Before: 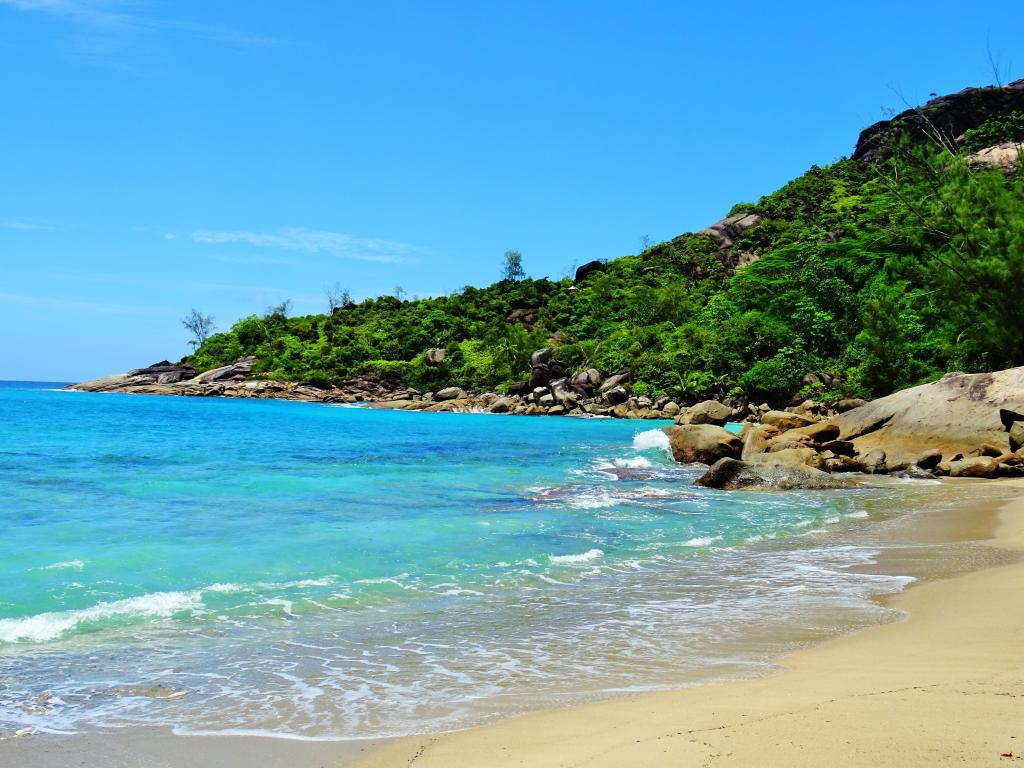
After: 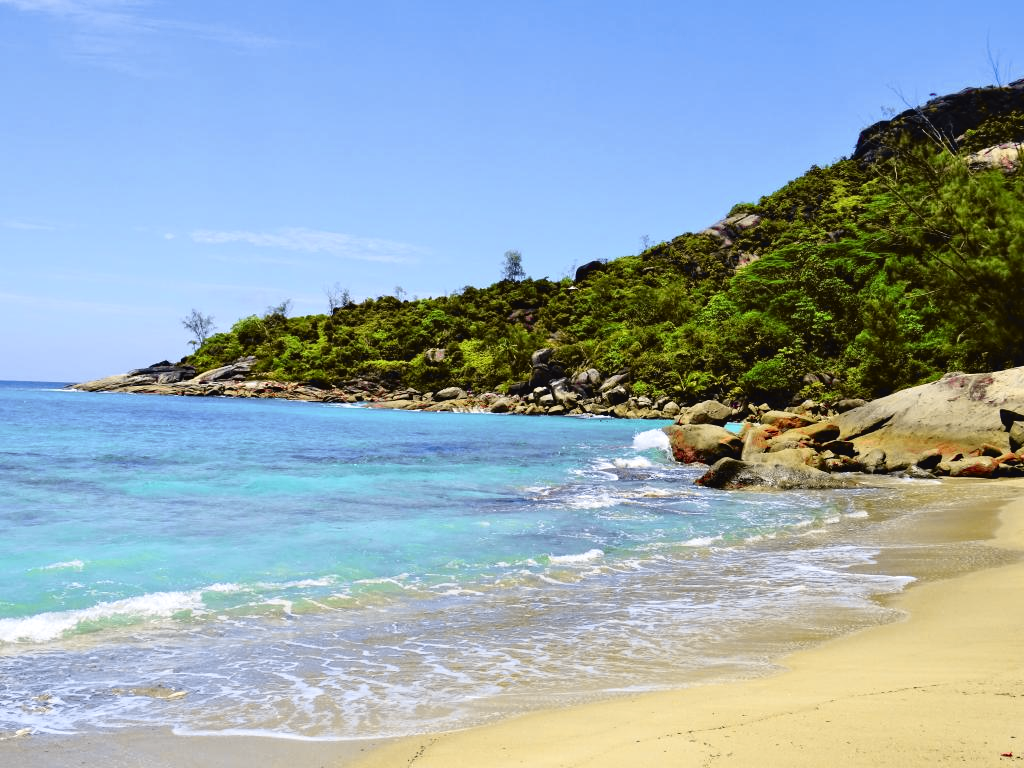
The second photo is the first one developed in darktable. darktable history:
local contrast: highlights 100%, shadows 100%, detail 120%, midtone range 0.2
tone curve: curves: ch0 [(0, 0.036) (0.119, 0.115) (0.466, 0.498) (0.715, 0.767) (0.817, 0.865) (1, 0.998)]; ch1 [(0, 0) (0.377, 0.424) (0.442, 0.491) (0.487, 0.502) (0.514, 0.512) (0.536, 0.577) (0.66, 0.724) (1, 1)]; ch2 [(0, 0) (0.38, 0.405) (0.463, 0.443) (0.492, 0.486) (0.526, 0.541) (0.578, 0.598) (1, 1)], color space Lab, independent channels, preserve colors none
white balance: emerald 1
